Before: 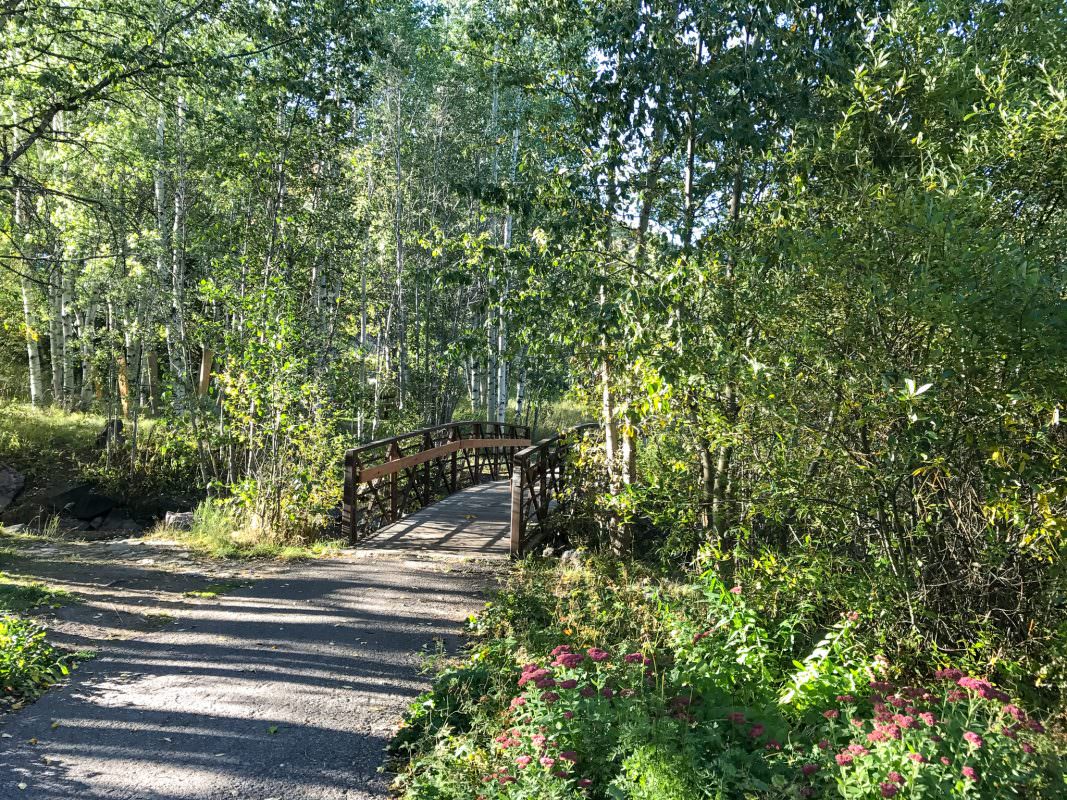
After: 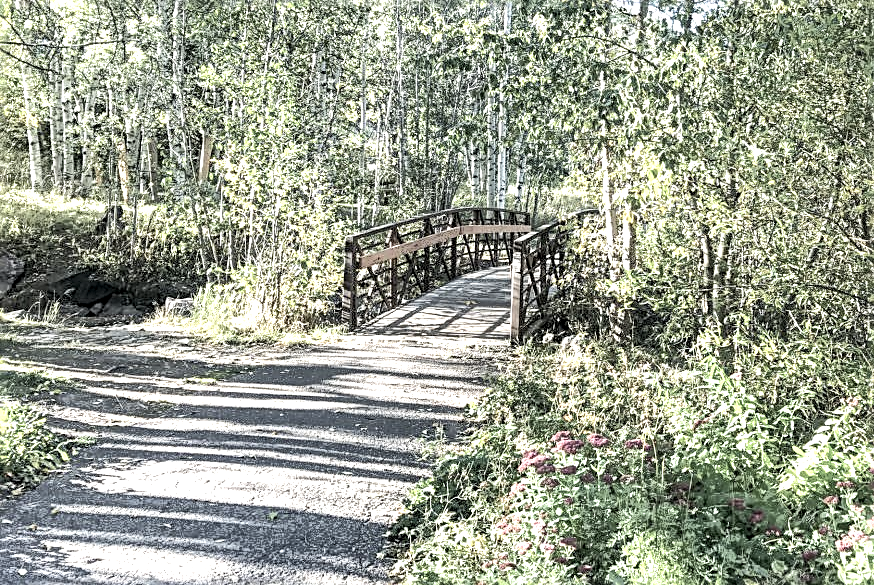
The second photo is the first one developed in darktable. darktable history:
crop: top 26.763%, right 17.996%
sharpen: radius 2.536, amount 0.631
local contrast: highlights 78%, shadows 56%, detail 174%, midtone range 0.433
exposure: exposure 0.777 EV, compensate highlight preservation false
contrast equalizer: y [[0.502, 0.505, 0.512, 0.529, 0.564, 0.588], [0.5 ×6], [0.502, 0.505, 0.512, 0.529, 0.564, 0.588], [0, 0.001, 0.001, 0.004, 0.008, 0.011], [0, 0.001, 0.001, 0.004, 0.008, 0.011]], mix -0.199
contrast brightness saturation: brightness 0.189, saturation -0.484
tone curve: curves: ch0 [(0, 0) (0.003, 0.003) (0.011, 0.011) (0.025, 0.024) (0.044, 0.044) (0.069, 0.068) (0.1, 0.098) (0.136, 0.133) (0.177, 0.174) (0.224, 0.22) (0.277, 0.272) (0.335, 0.329) (0.399, 0.392) (0.468, 0.46) (0.543, 0.607) (0.623, 0.676) (0.709, 0.75) (0.801, 0.828) (0.898, 0.912) (1, 1)], color space Lab, independent channels, preserve colors none
